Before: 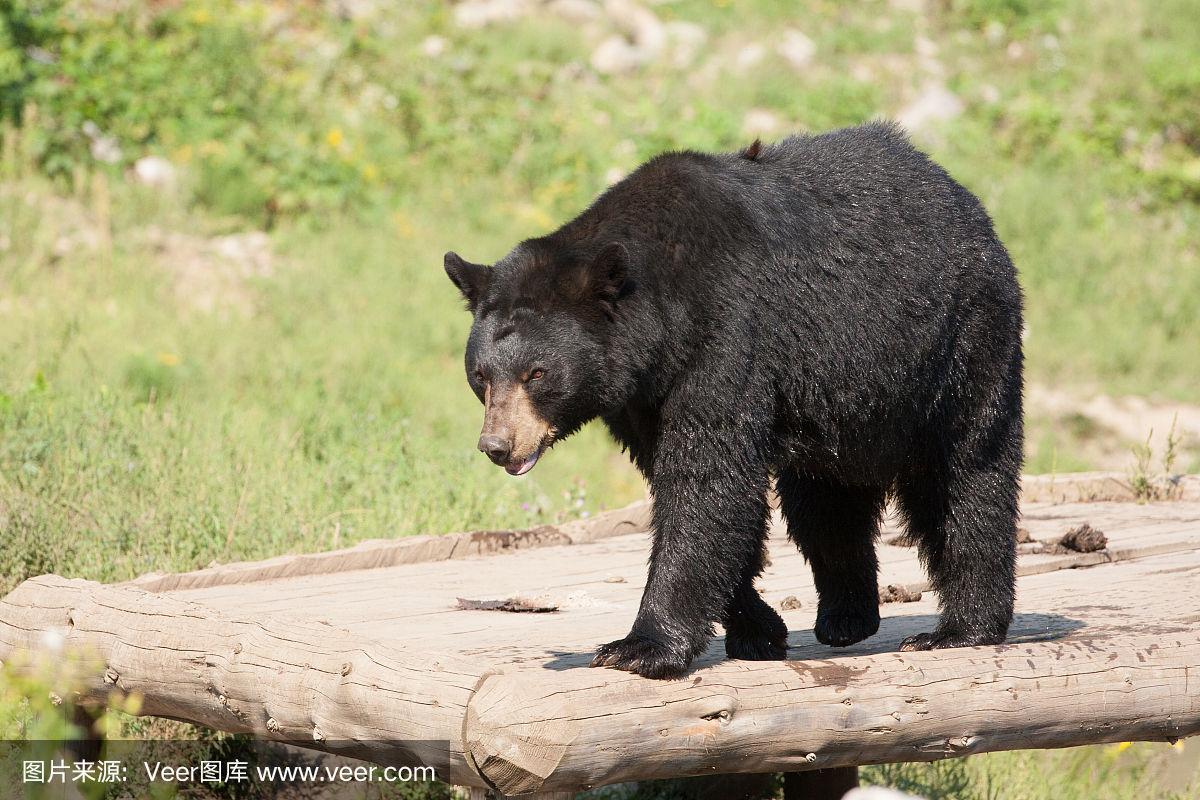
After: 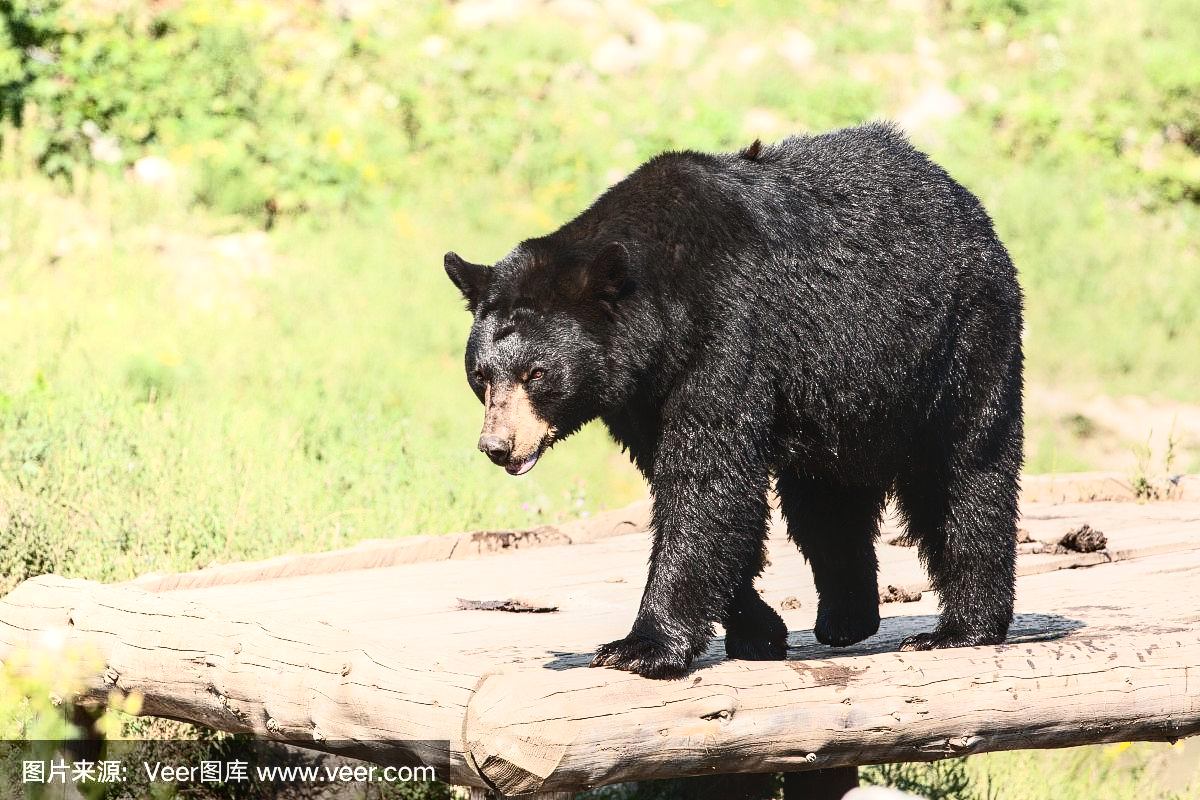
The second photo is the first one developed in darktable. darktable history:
contrast brightness saturation: contrast 0.376, brightness 0.112
tone equalizer: -8 EV -0.401 EV, -7 EV -0.373 EV, -6 EV -0.368 EV, -5 EV -0.228 EV, -3 EV 0.206 EV, -2 EV 0.341 EV, -1 EV 0.385 EV, +0 EV 0.395 EV, edges refinement/feathering 500, mask exposure compensation -1.57 EV, preserve details no
local contrast: on, module defaults
